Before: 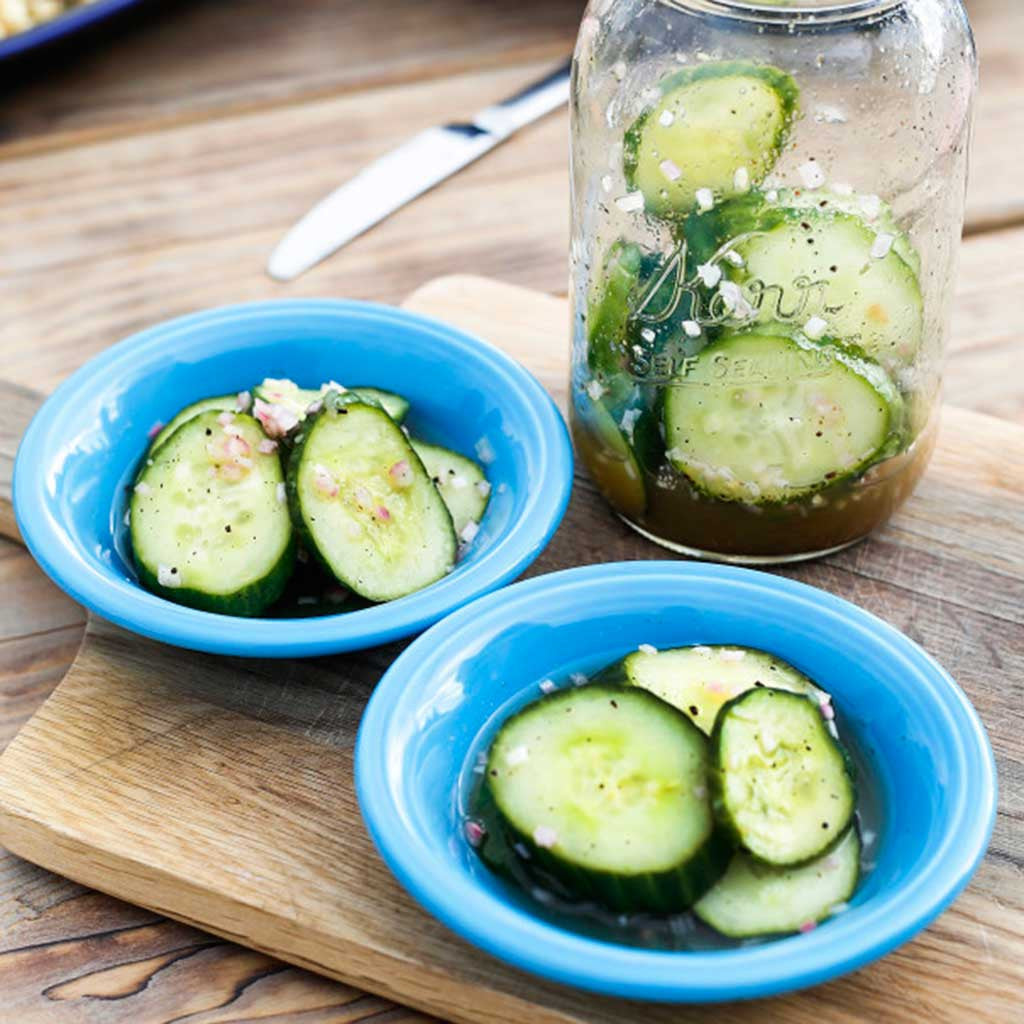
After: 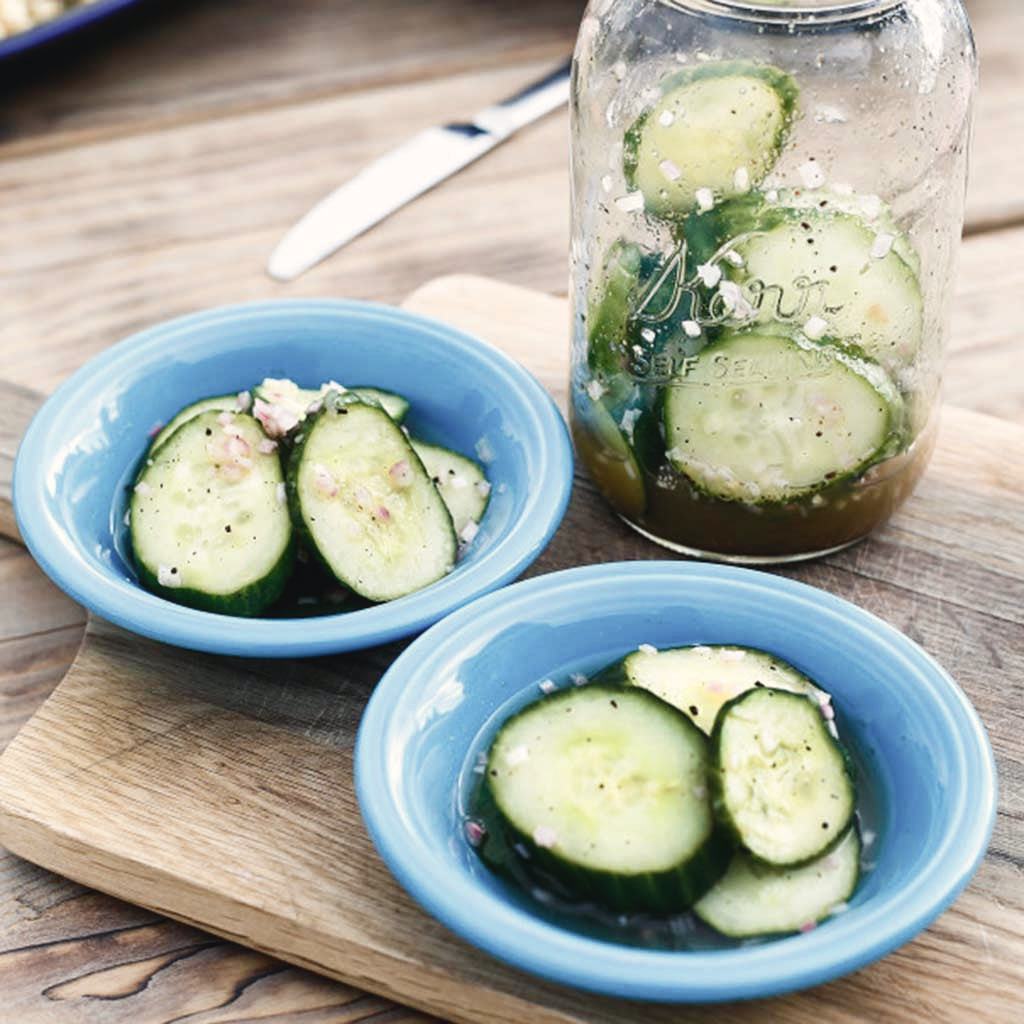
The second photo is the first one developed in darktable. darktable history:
contrast brightness saturation: contrast 0.1, saturation -0.3
color balance rgb: shadows lift › chroma 2%, shadows lift › hue 250°, power › hue 326.4°, highlights gain › chroma 2%, highlights gain › hue 64.8°, global offset › luminance 0.5%, global offset › hue 58.8°, perceptual saturation grading › highlights -25%, perceptual saturation grading › shadows 30%, global vibrance 15%
